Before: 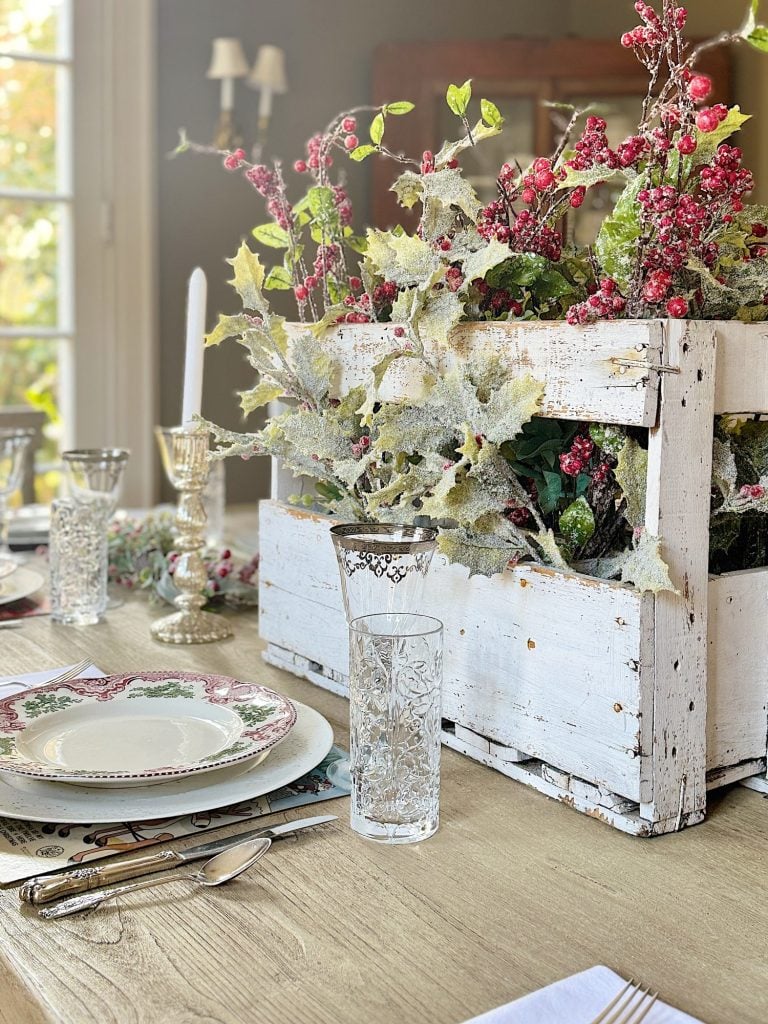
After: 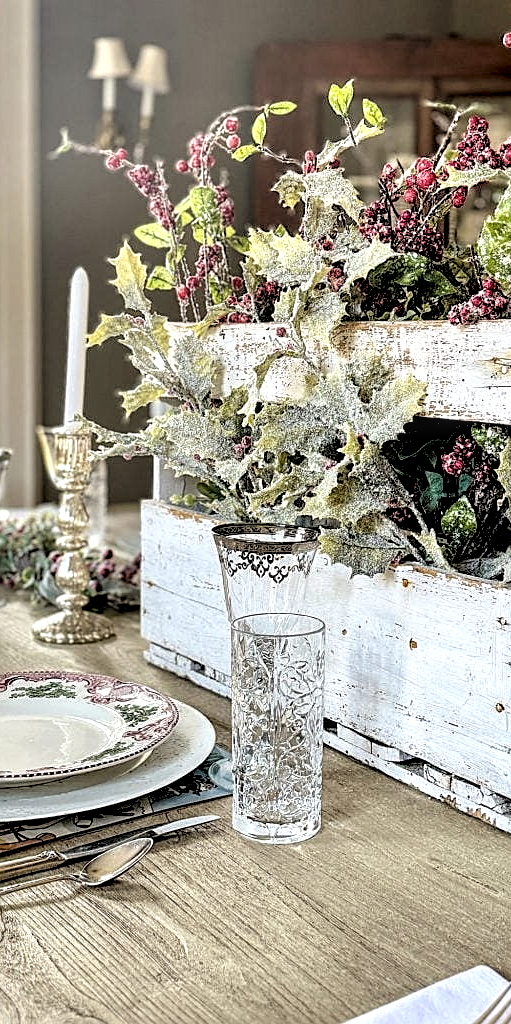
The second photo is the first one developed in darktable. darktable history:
crop: left 15.419%, right 17.914%
sharpen: on, module defaults
rgb levels: levels [[0.034, 0.472, 0.904], [0, 0.5, 1], [0, 0.5, 1]]
local contrast: highlights 79%, shadows 56%, detail 175%, midtone range 0.428
